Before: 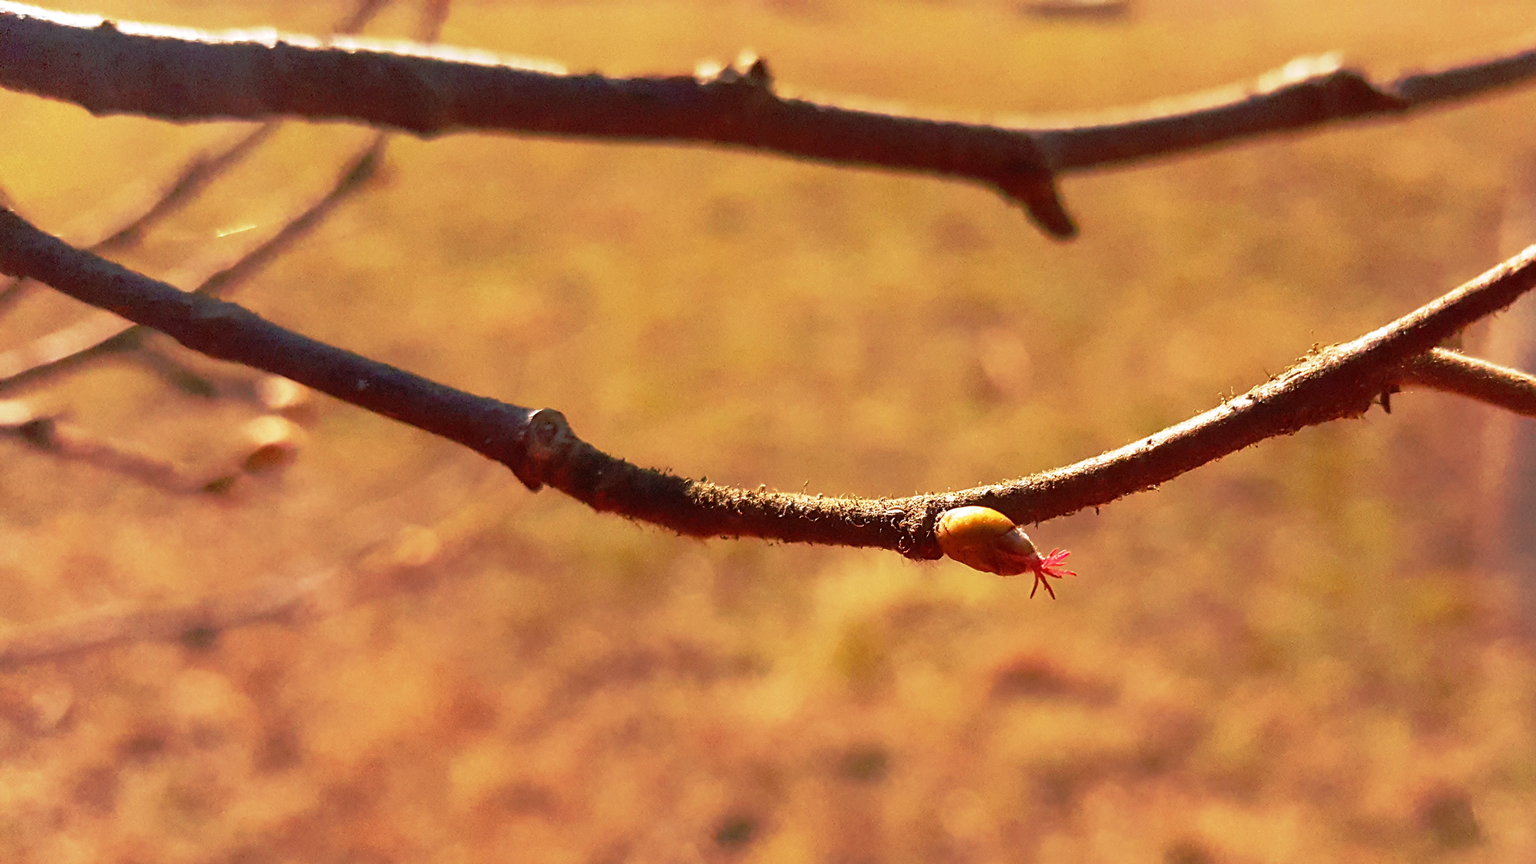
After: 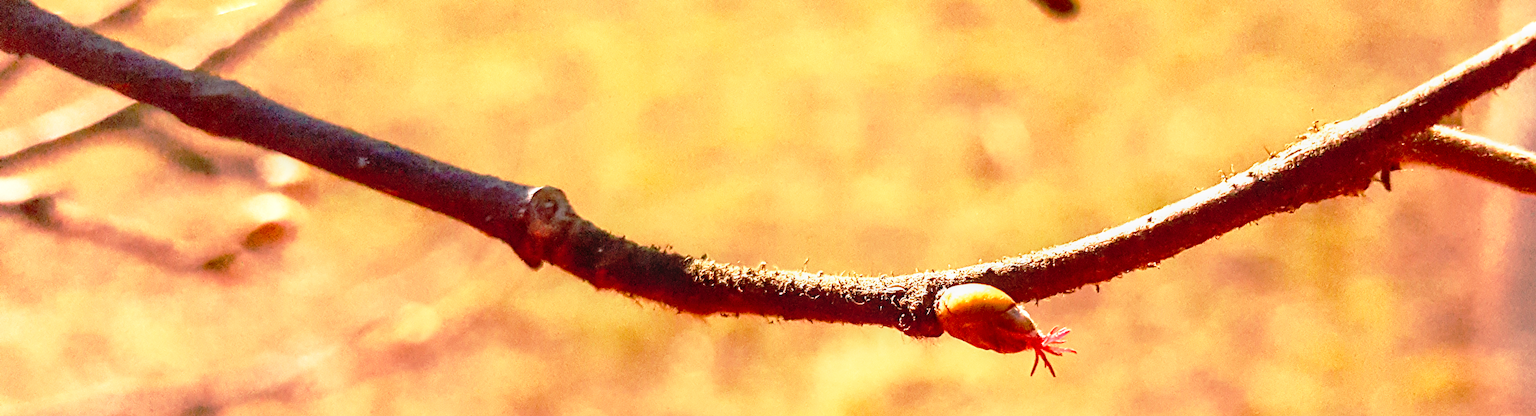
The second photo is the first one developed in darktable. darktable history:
crop and rotate: top 25.821%, bottom 25.926%
base curve: curves: ch0 [(0, 0) (0.012, 0.01) (0.073, 0.168) (0.31, 0.711) (0.645, 0.957) (1, 1)], preserve colors none
local contrast: on, module defaults
